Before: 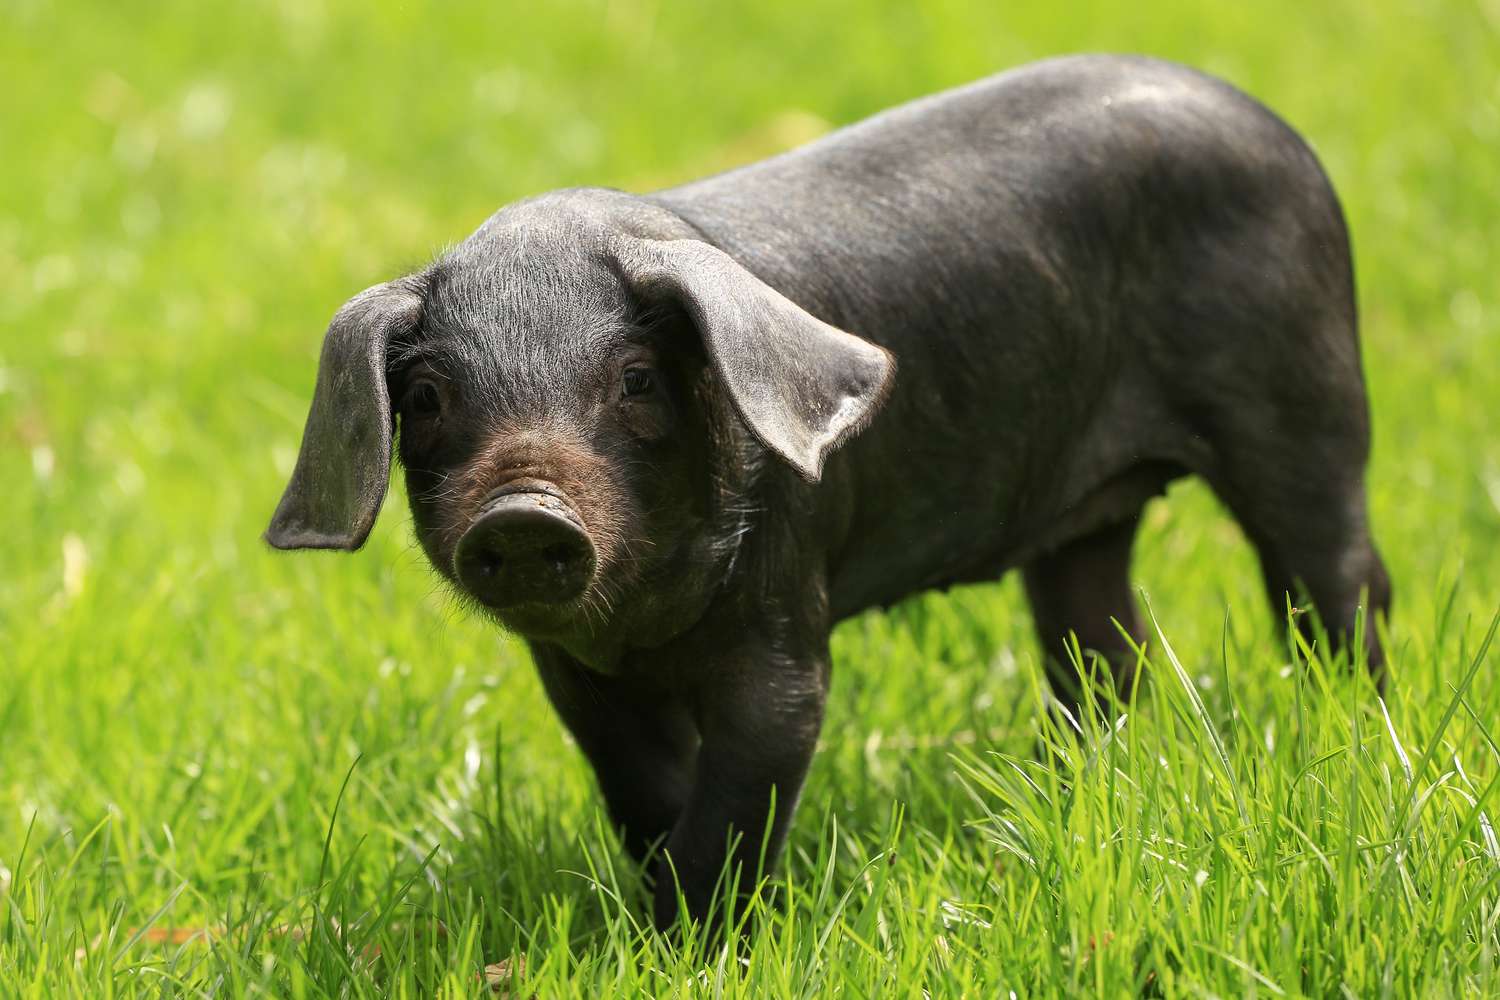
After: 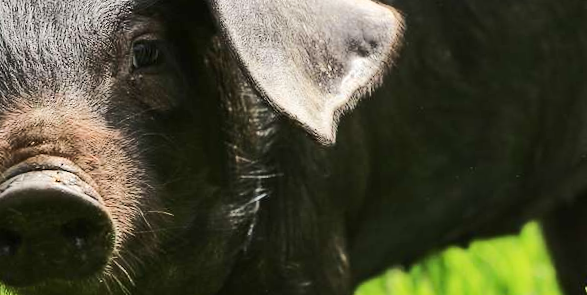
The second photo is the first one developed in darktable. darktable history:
crop: left 31.751%, top 32.172%, right 27.8%, bottom 35.83%
rotate and perspective: rotation -3°, crop left 0.031, crop right 0.968, crop top 0.07, crop bottom 0.93
rgb curve: curves: ch0 [(0, 0) (0.284, 0.292) (0.505, 0.644) (1, 1)]; ch1 [(0, 0) (0.284, 0.292) (0.505, 0.644) (1, 1)]; ch2 [(0, 0) (0.284, 0.292) (0.505, 0.644) (1, 1)], compensate middle gray true
